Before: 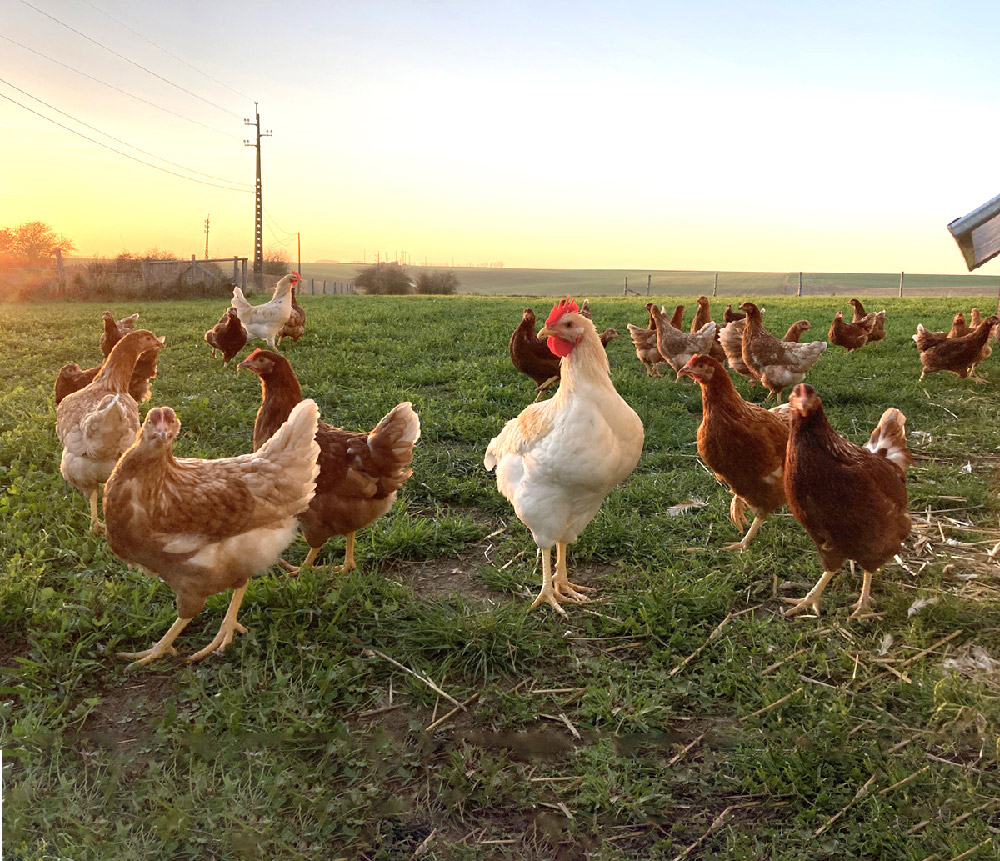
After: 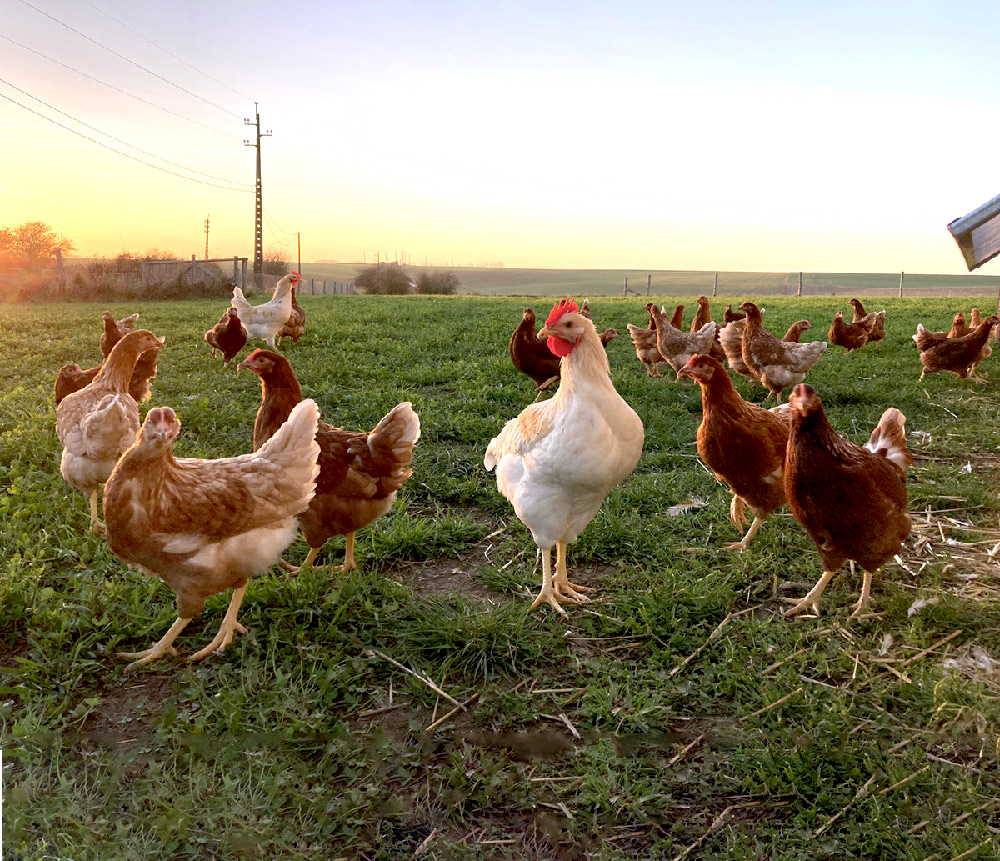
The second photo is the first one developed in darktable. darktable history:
exposure: black level correction 0.01, exposure 0.011 EV, compensate highlight preservation false
color correction: highlights a* 5.81, highlights b* 4.84
color calibration: illuminant custom, x 0.368, y 0.373, temperature 4330.32 K
